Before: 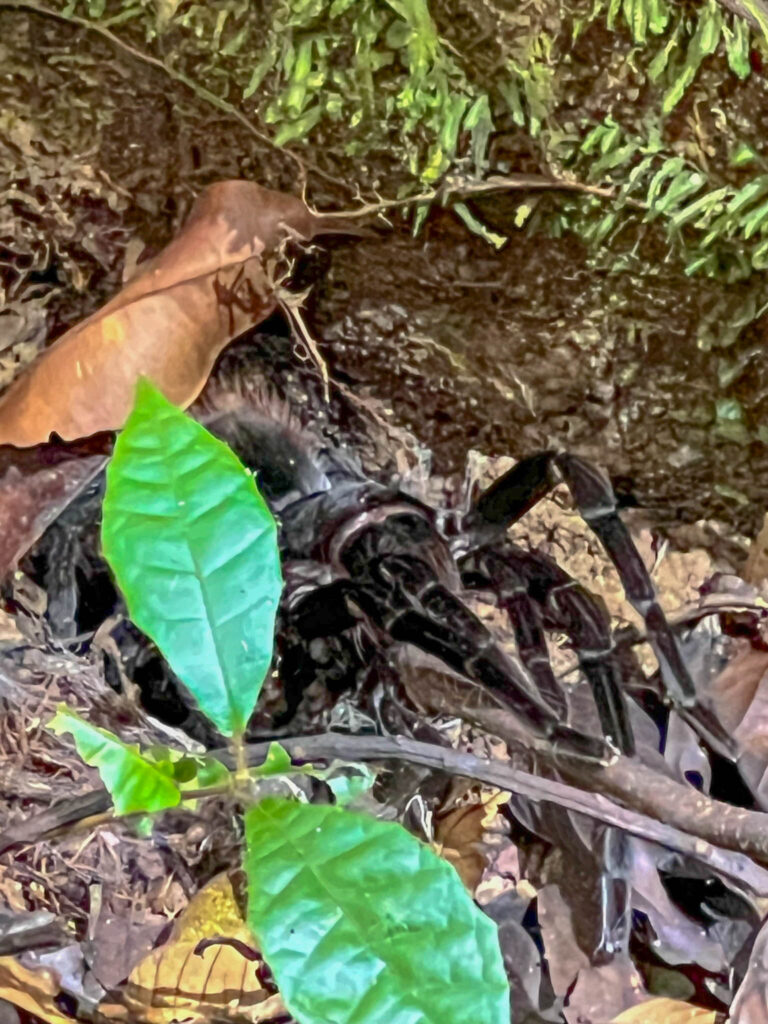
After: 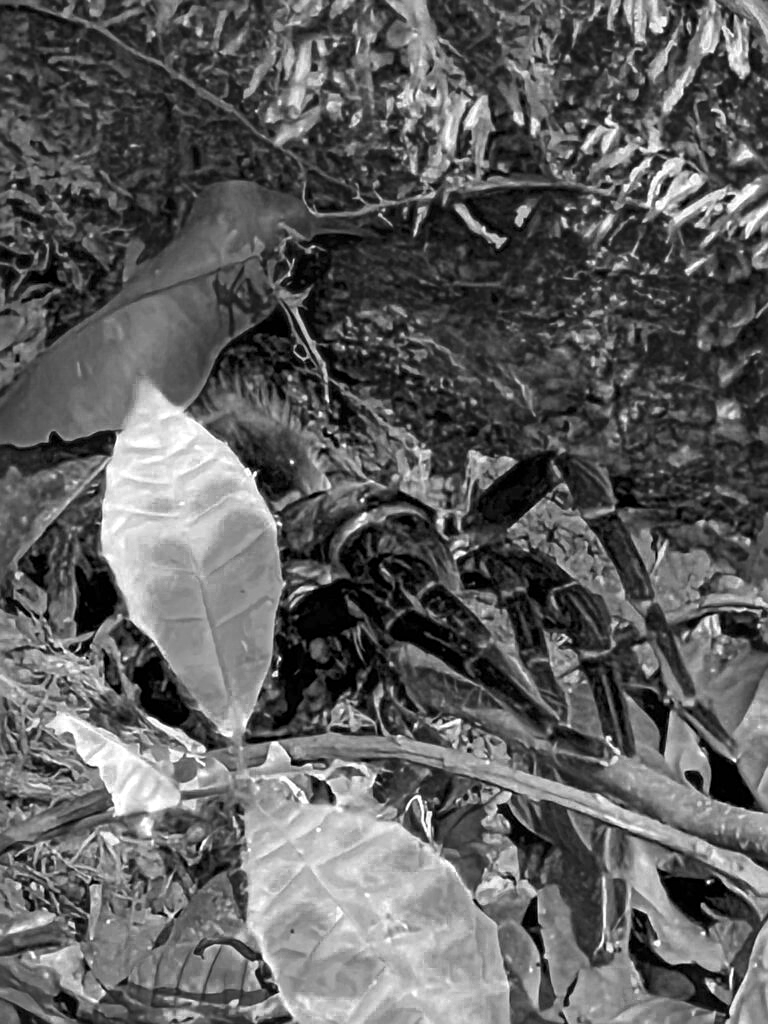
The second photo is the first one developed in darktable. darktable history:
color zones: curves: ch0 [(0.002, 0.429) (0.121, 0.212) (0.198, 0.113) (0.276, 0.344) (0.331, 0.541) (0.41, 0.56) (0.482, 0.289) (0.619, 0.227) (0.721, 0.18) (0.821, 0.435) (0.928, 0.555) (1, 0.587)]; ch1 [(0, 0) (0.143, 0) (0.286, 0) (0.429, 0) (0.571, 0) (0.714, 0) (0.857, 0)]
sharpen: on, module defaults
